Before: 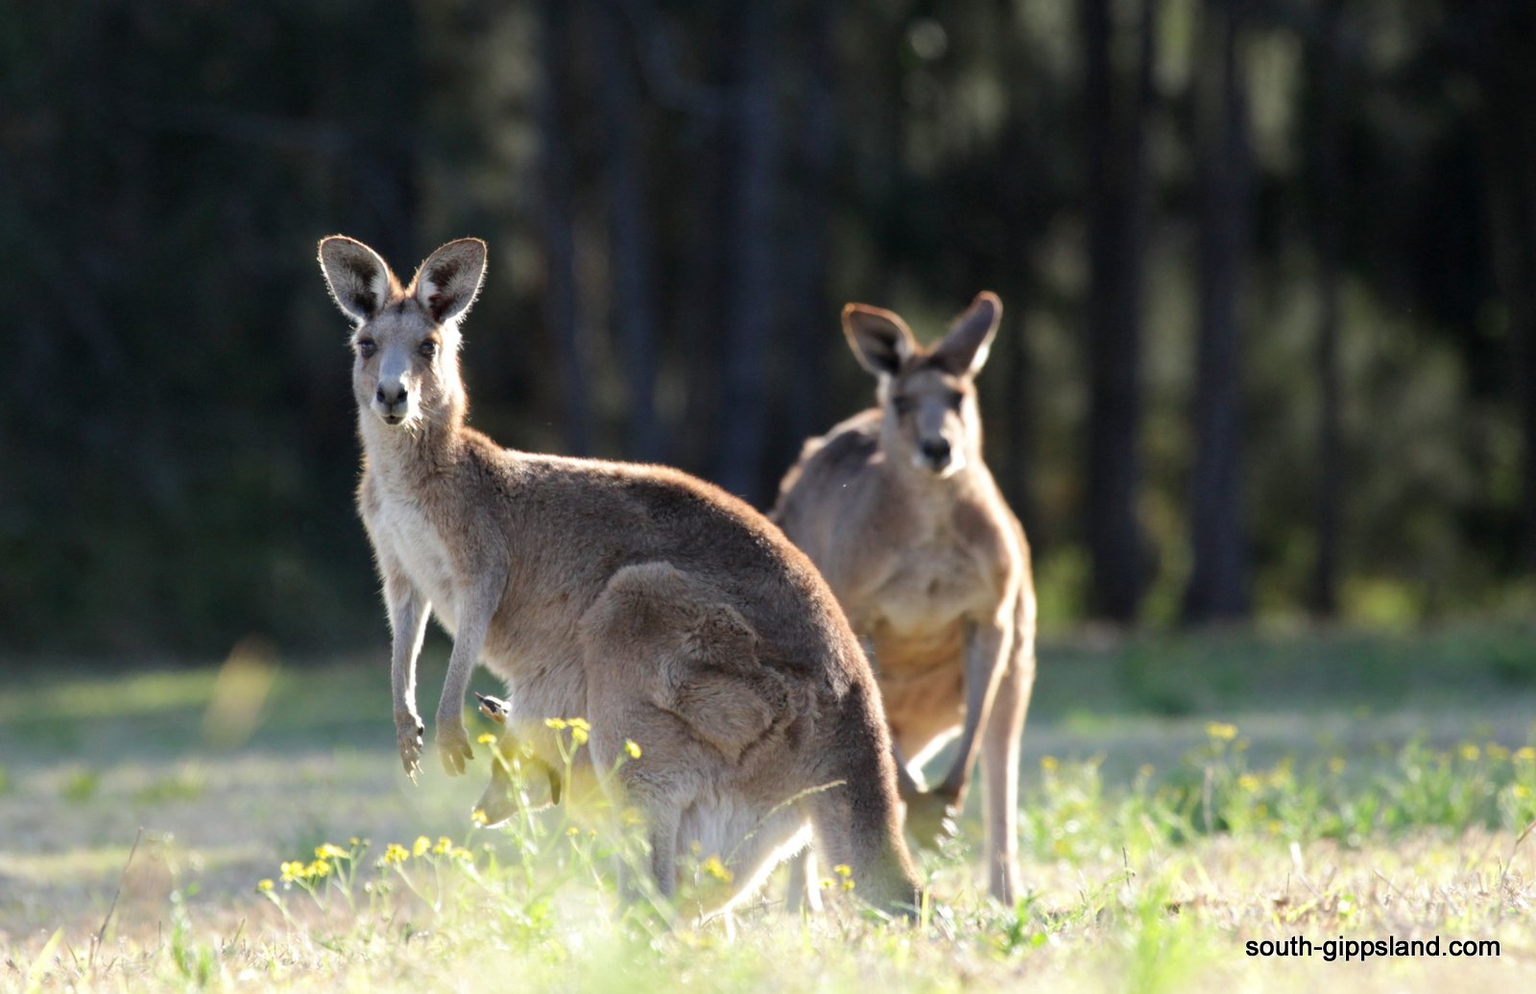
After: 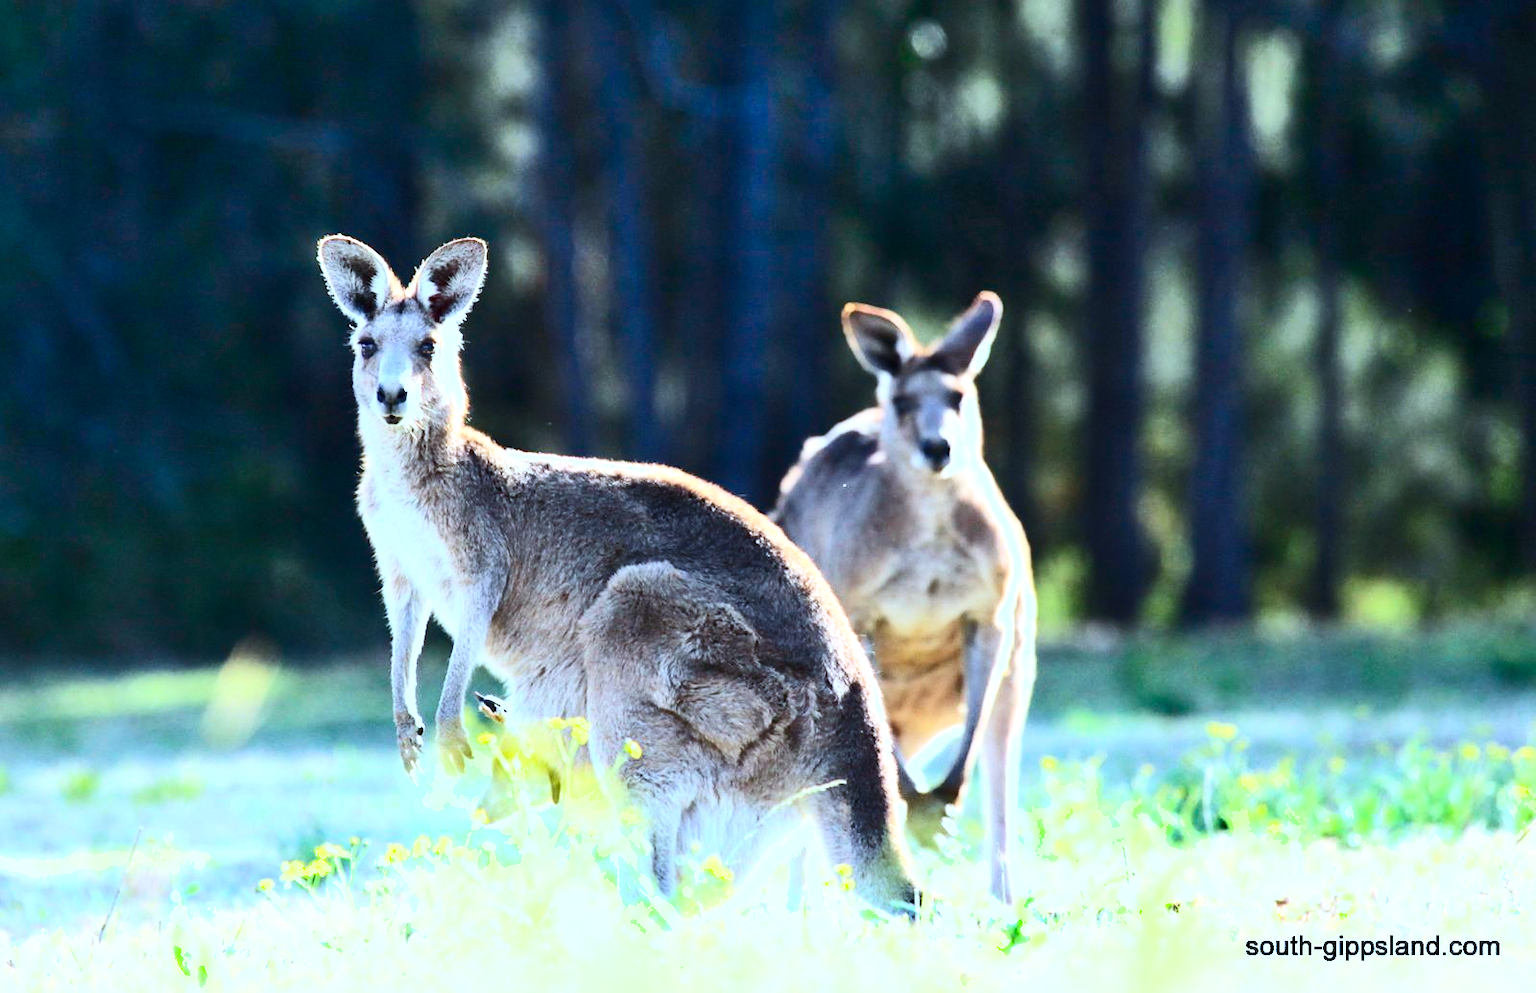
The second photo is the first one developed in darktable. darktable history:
exposure: black level correction 0, exposure 0.877 EV, compensate exposure bias true, compensate highlight preservation false
sharpen: amount 0.2
white balance: red 0.954, blue 1.079
shadows and highlights: shadows 53, soften with gaussian
color calibration: illuminant as shot in camera, x 0.369, y 0.376, temperature 4328.46 K, gamut compression 3
color balance rgb: perceptual saturation grading › global saturation 20%, global vibrance 10%
contrast brightness saturation: contrast 0.4, brightness 0.1, saturation 0.21
color correction: highlights a* -4.73, highlights b* 5.06, saturation 0.97
